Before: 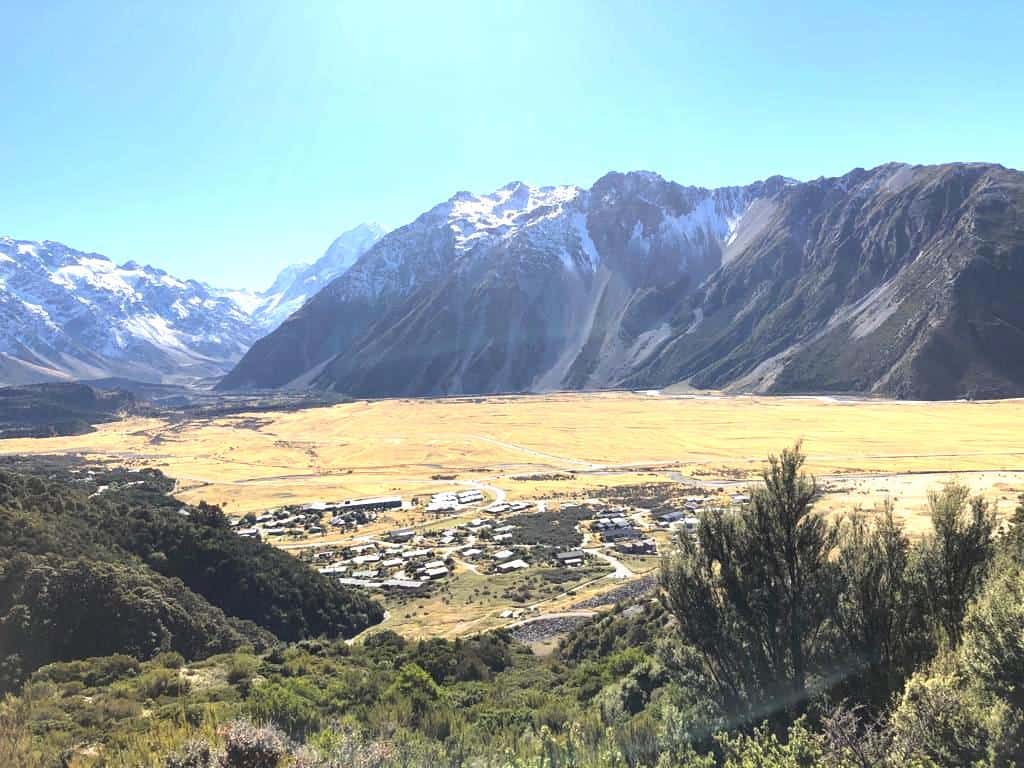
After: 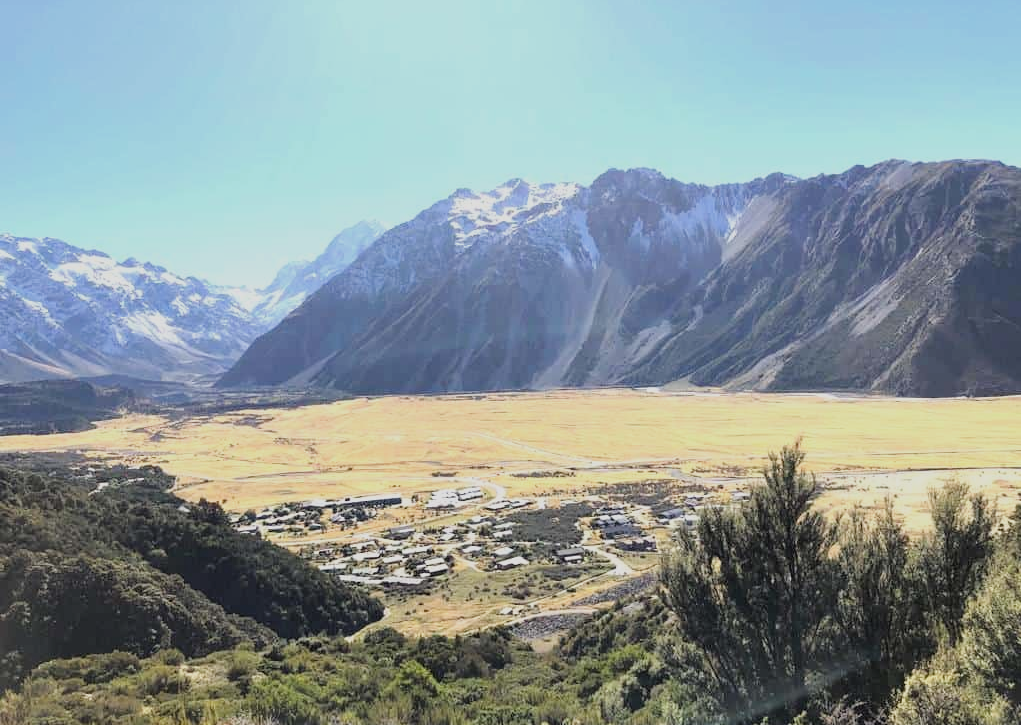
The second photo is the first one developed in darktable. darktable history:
filmic rgb: black relative exposure -8 EV, white relative exposure 3.83 EV, hardness 4.28, iterations of high-quality reconstruction 0
crop: top 0.433%, right 0.257%, bottom 5.099%
